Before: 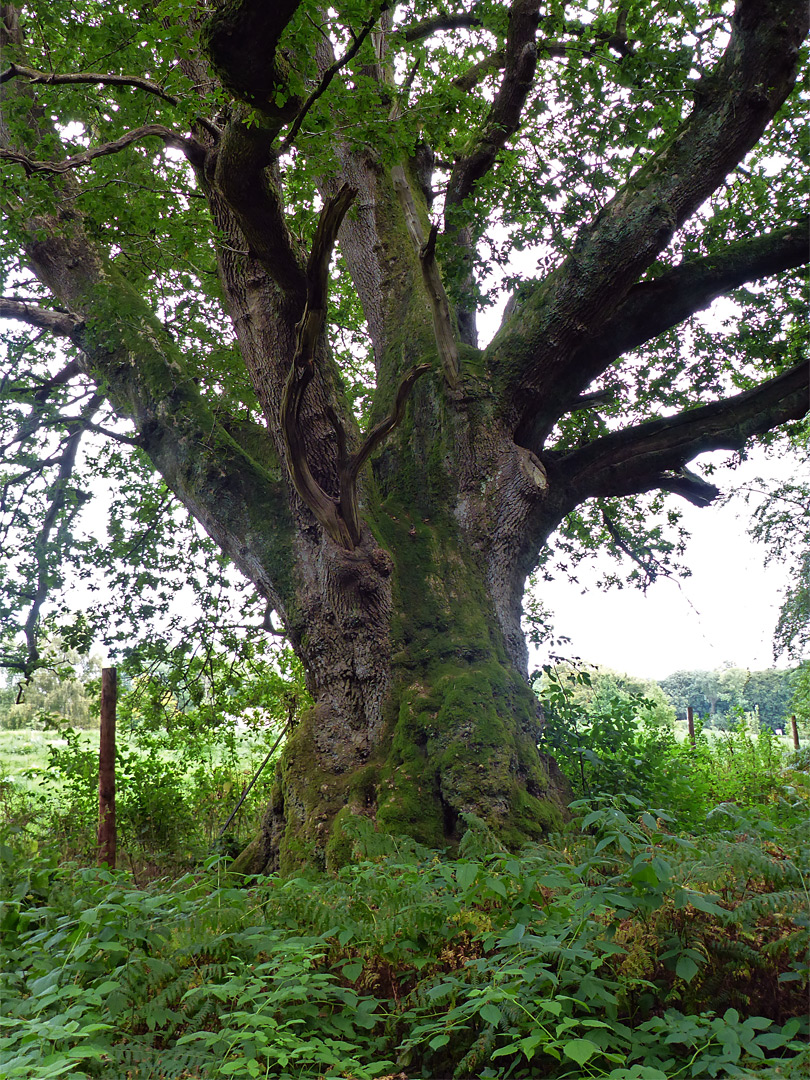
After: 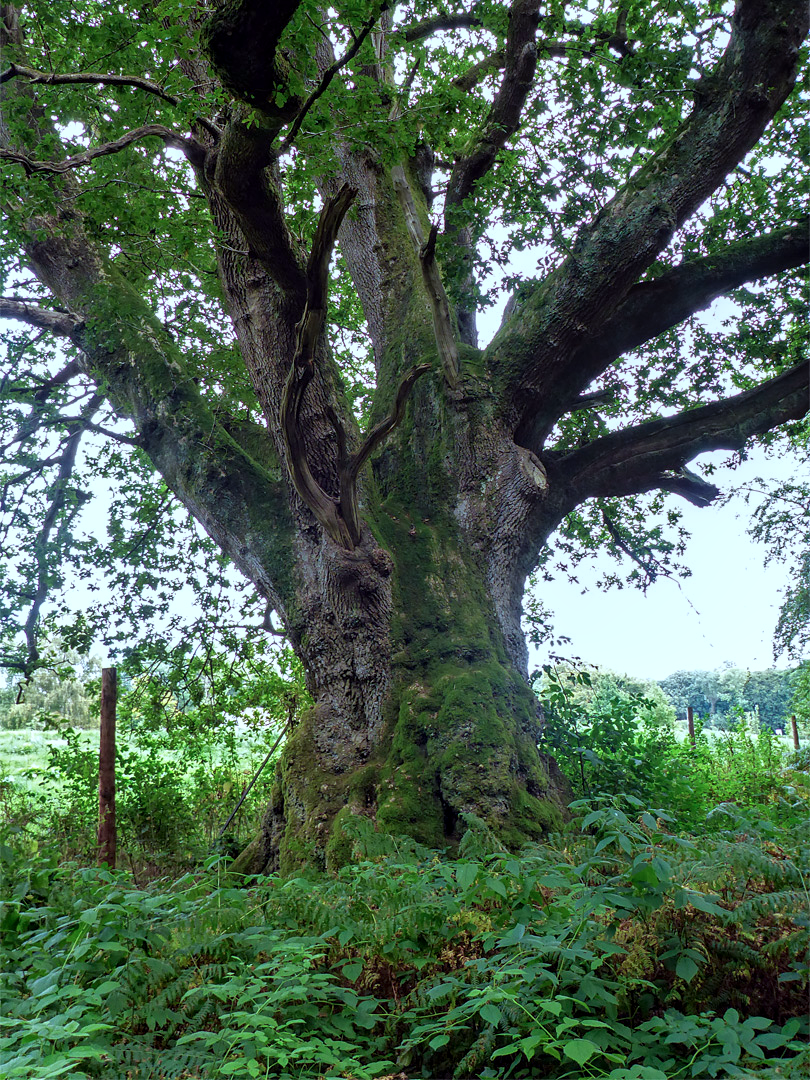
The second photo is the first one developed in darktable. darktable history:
color calibration: illuminant F (fluorescent), F source F9 (Cool White Deluxe 4150 K) – high CRI, x 0.374, y 0.373, temperature 4158.34 K
local contrast: on, module defaults
